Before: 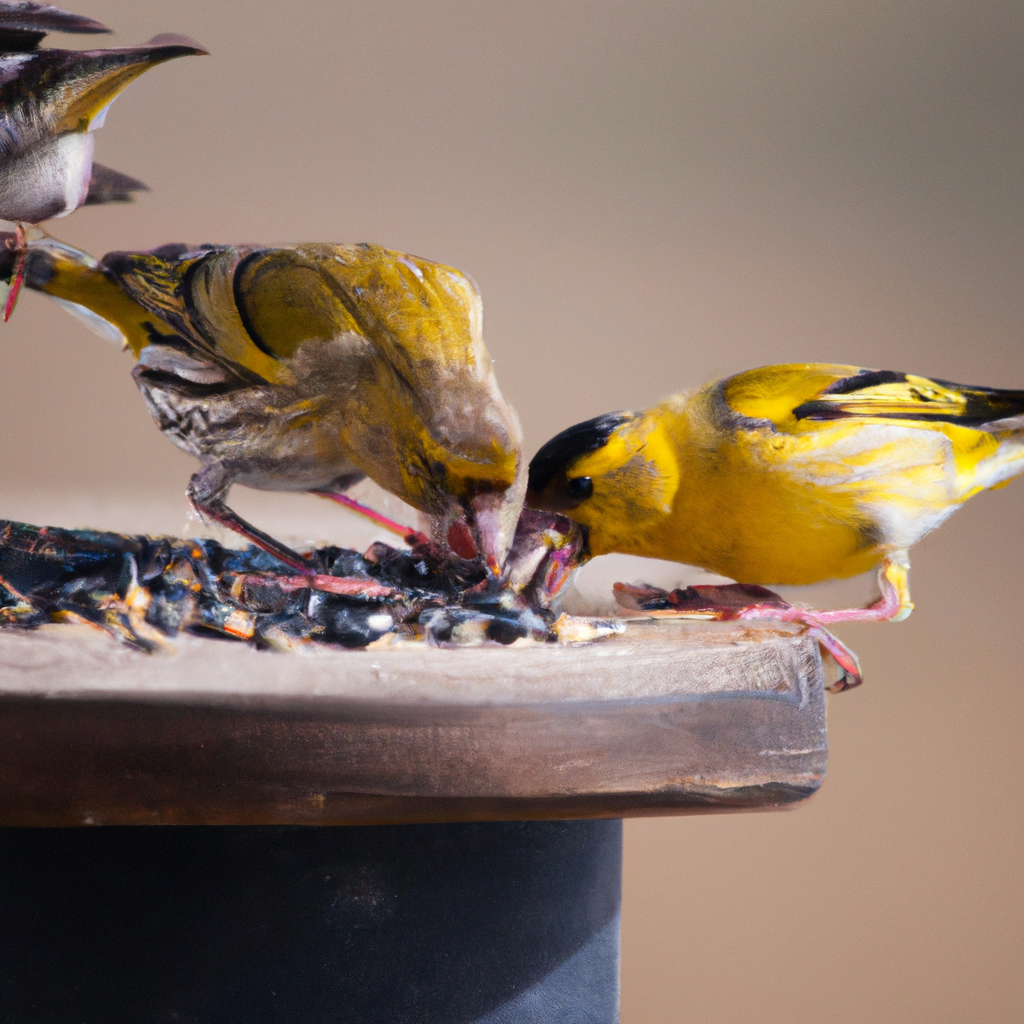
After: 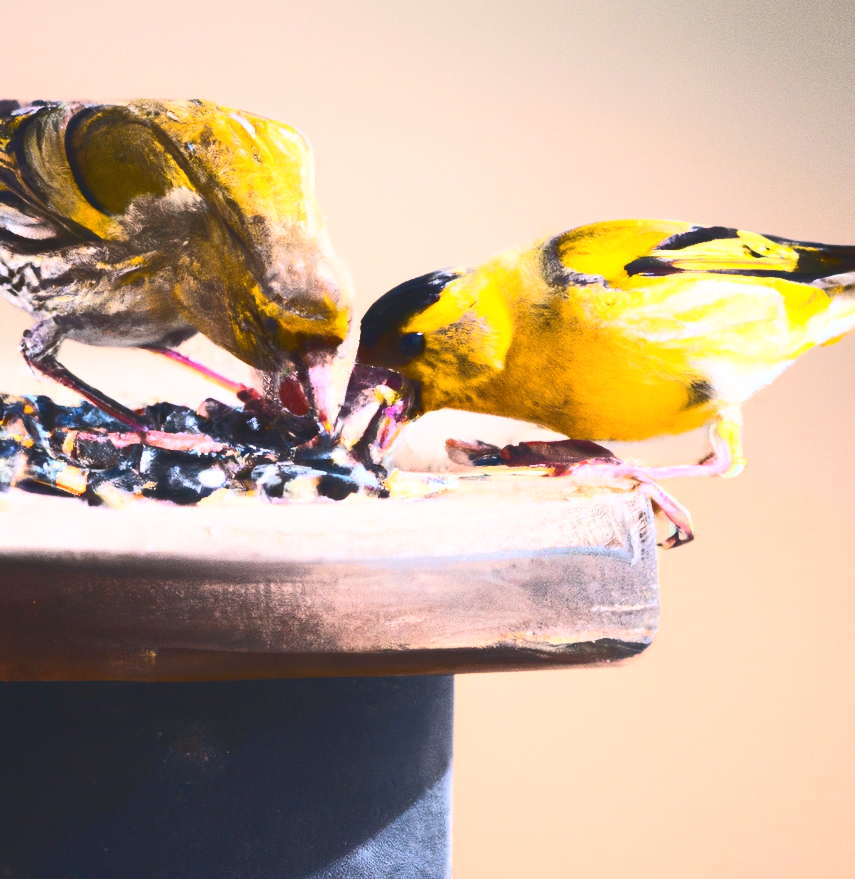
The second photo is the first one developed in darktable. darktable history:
crop: left 16.44%, top 14.066%
tone equalizer: on, module defaults
base curve: curves: ch0 [(0, 0.015) (0.085, 0.116) (0.134, 0.298) (0.19, 0.545) (0.296, 0.764) (0.599, 0.982) (1, 1)]
